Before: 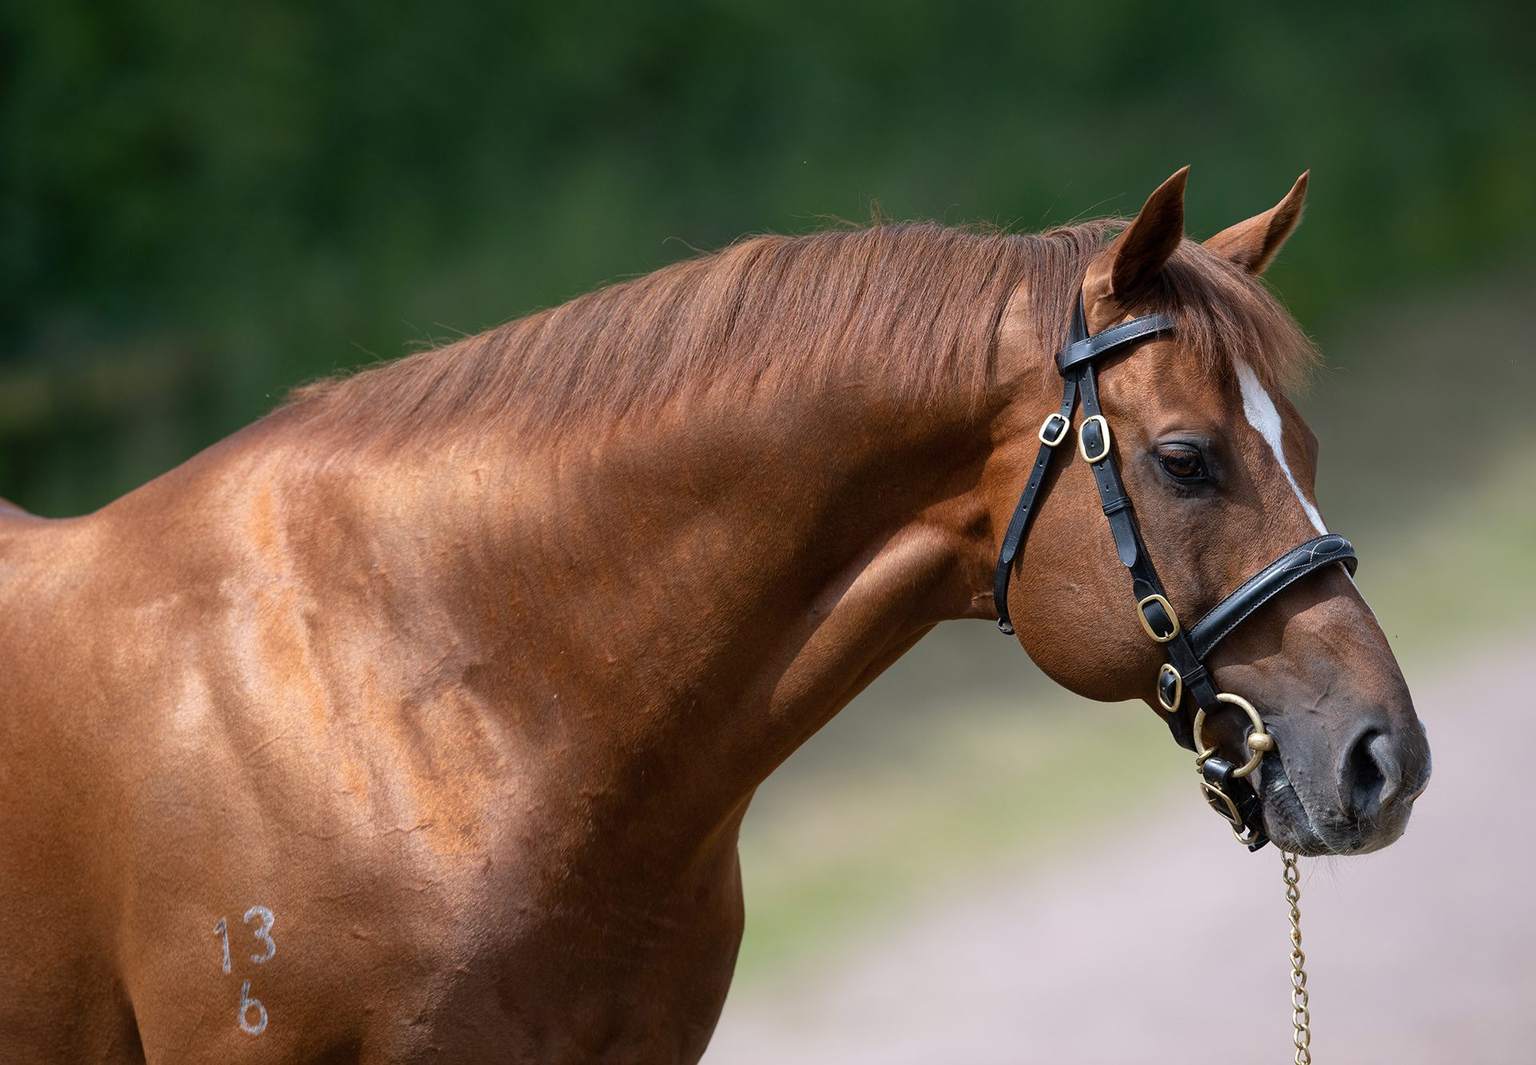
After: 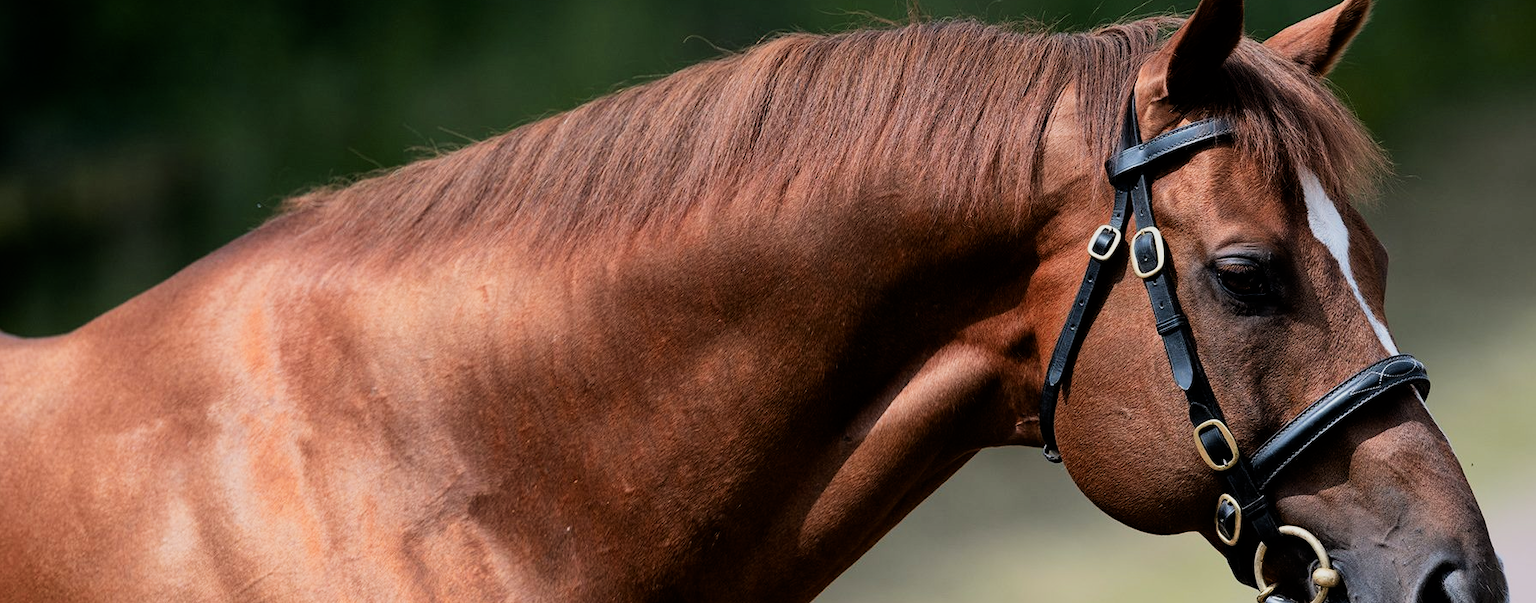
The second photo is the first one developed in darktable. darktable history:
color zones: curves: ch1 [(0.235, 0.558) (0.75, 0.5)]; ch2 [(0.25, 0.462) (0.749, 0.457)]
filmic rgb: black relative exposure -7.5 EV, white relative exposure 4.99 EV, hardness 3.33, contrast 1.299
crop: left 1.751%, top 19.169%, right 5.125%, bottom 28.026%
contrast brightness saturation: contrast 0.074
